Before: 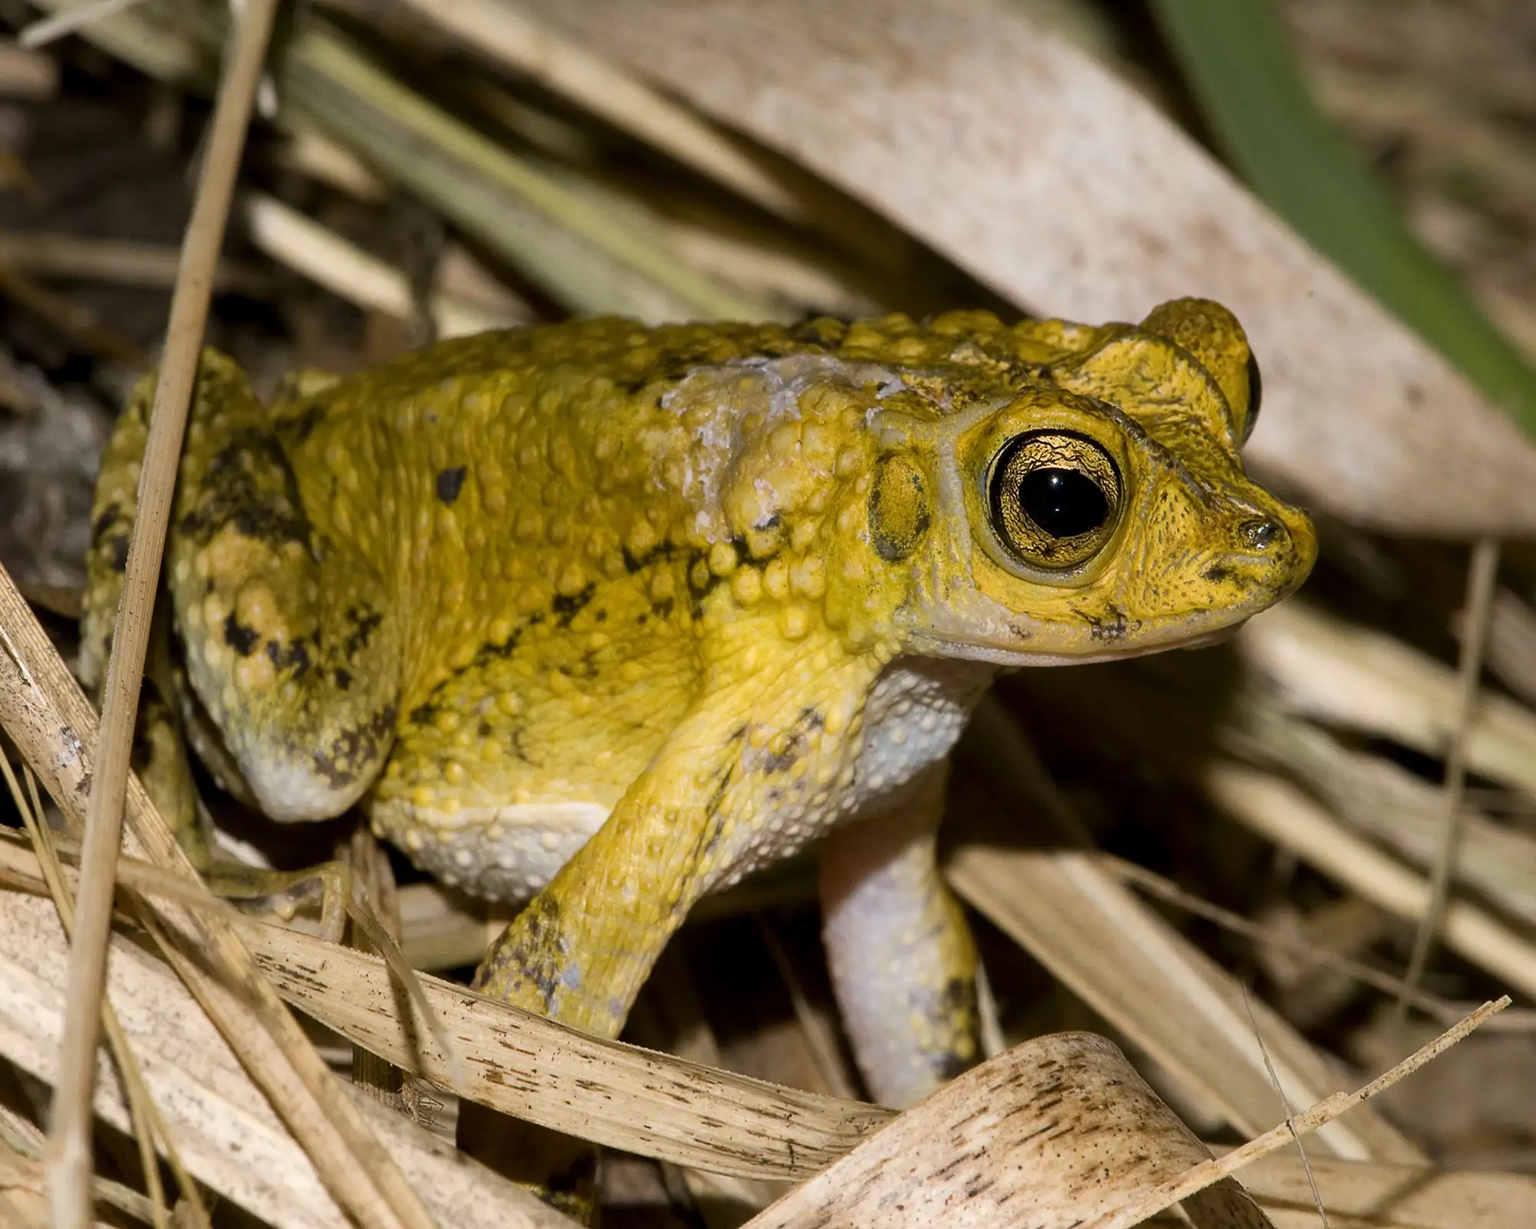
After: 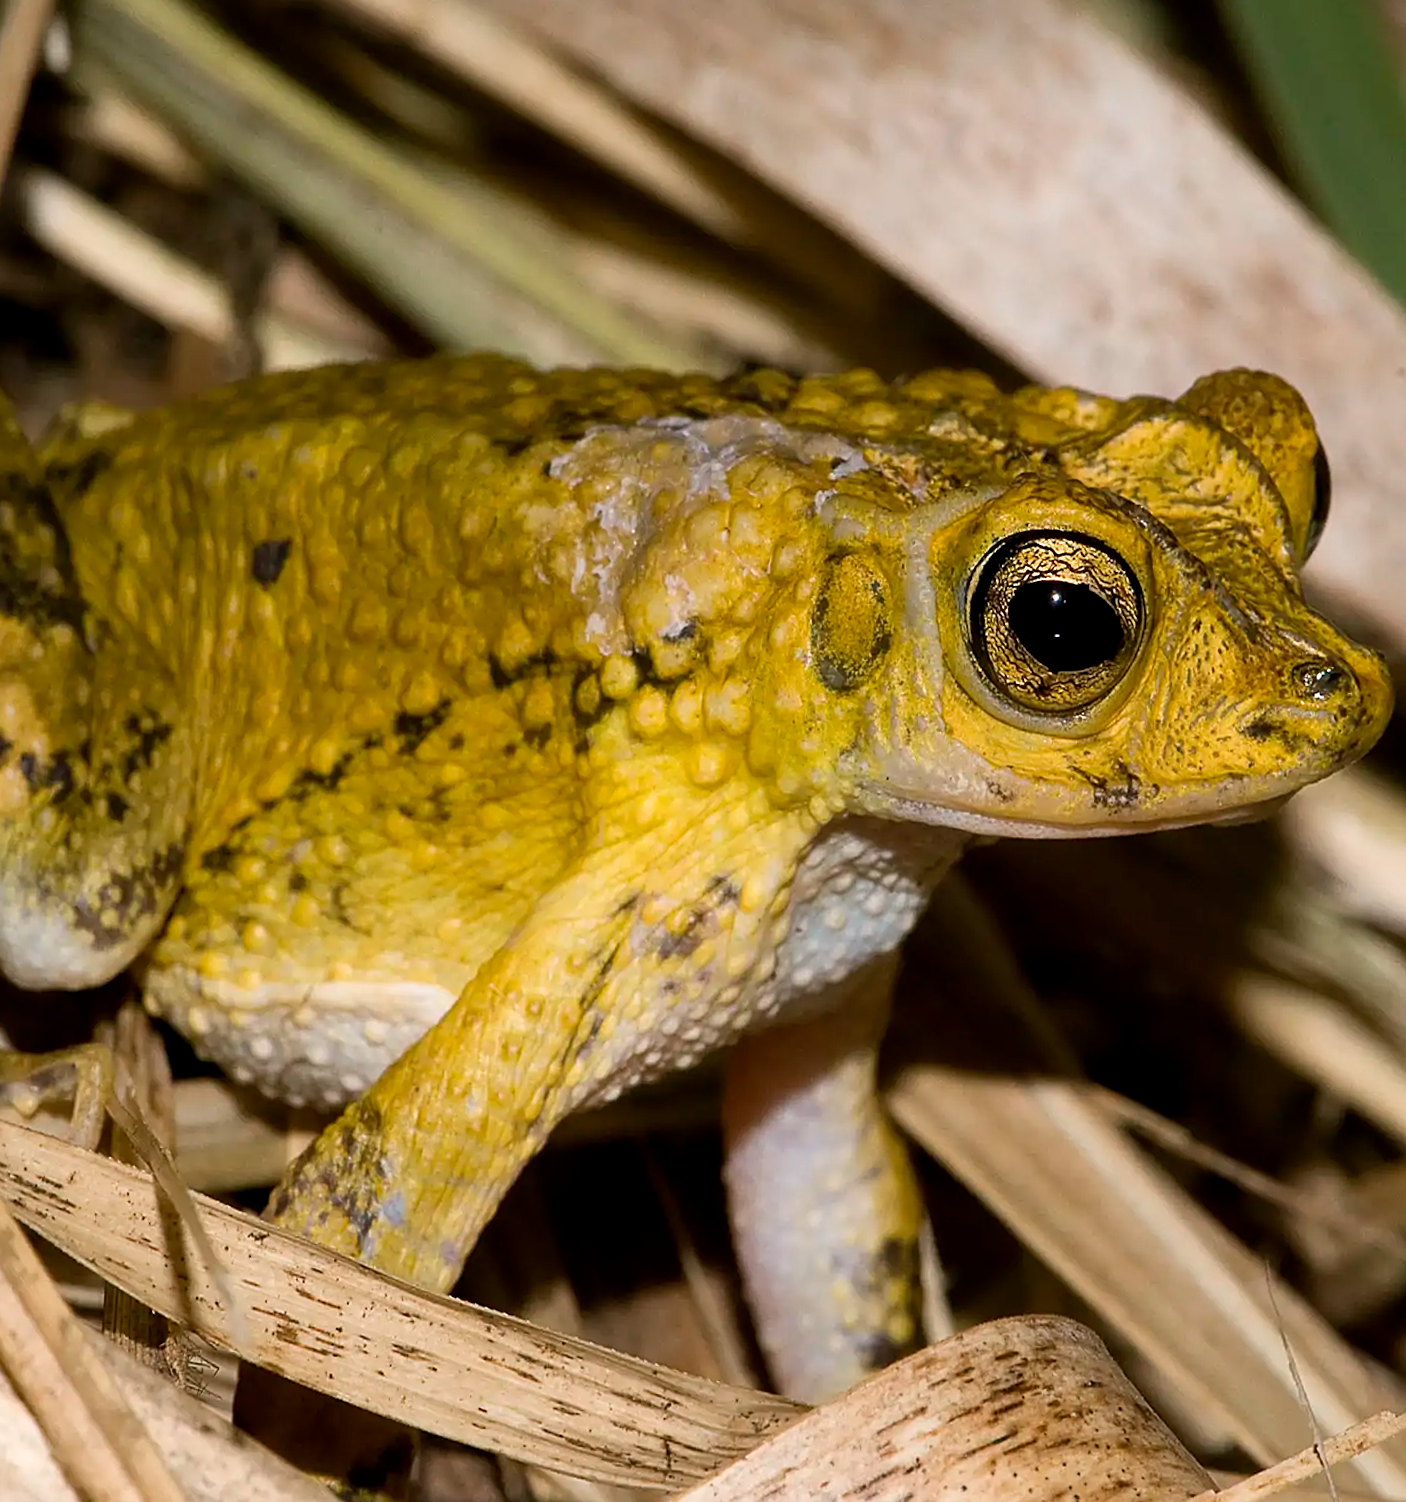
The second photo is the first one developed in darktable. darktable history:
sharpen: on, module defaults
crop and rotate: angle -2.99°, left 14.179%, top 0.035%, right 11.034%, bottom 0.04%
